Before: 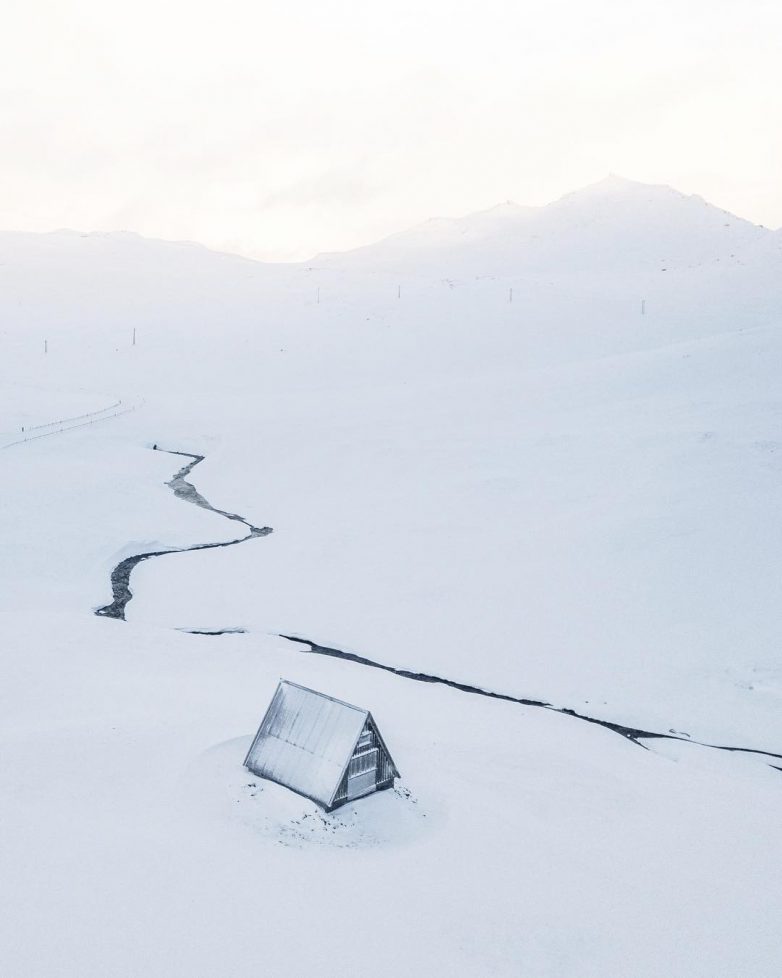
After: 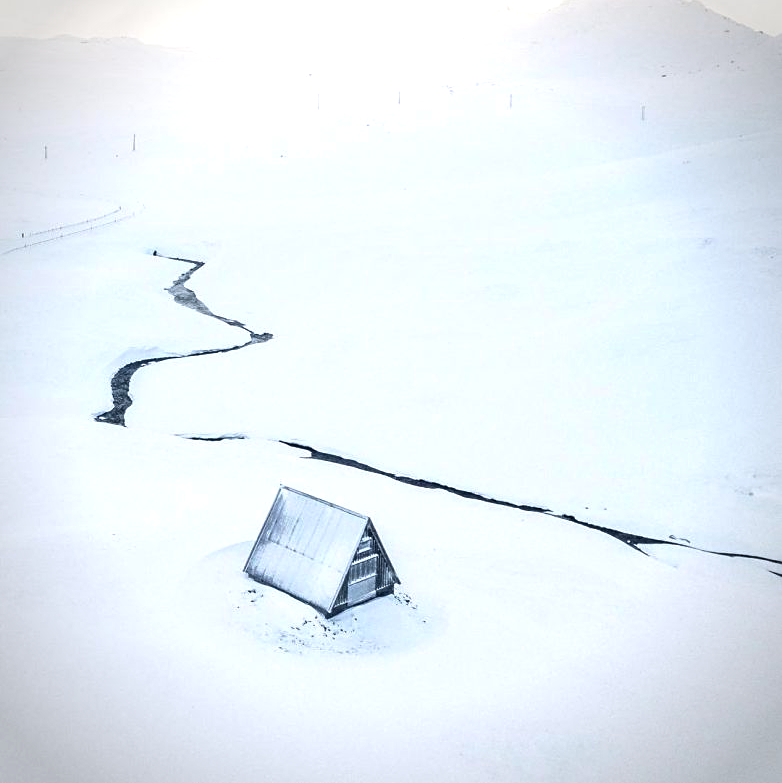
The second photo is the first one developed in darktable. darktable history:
crop and rotate: top 19.877%
vignetting: on, module defaults
sharpen: amount 0.215
color balance rgb: linear chroma grading › global chroma 9.807%, perceptual saturation grading › global saturation 29.825%, perceptual brilliance grading › global brilliance 14.724%, perceptual brilliance grading › shadows -35.61%
